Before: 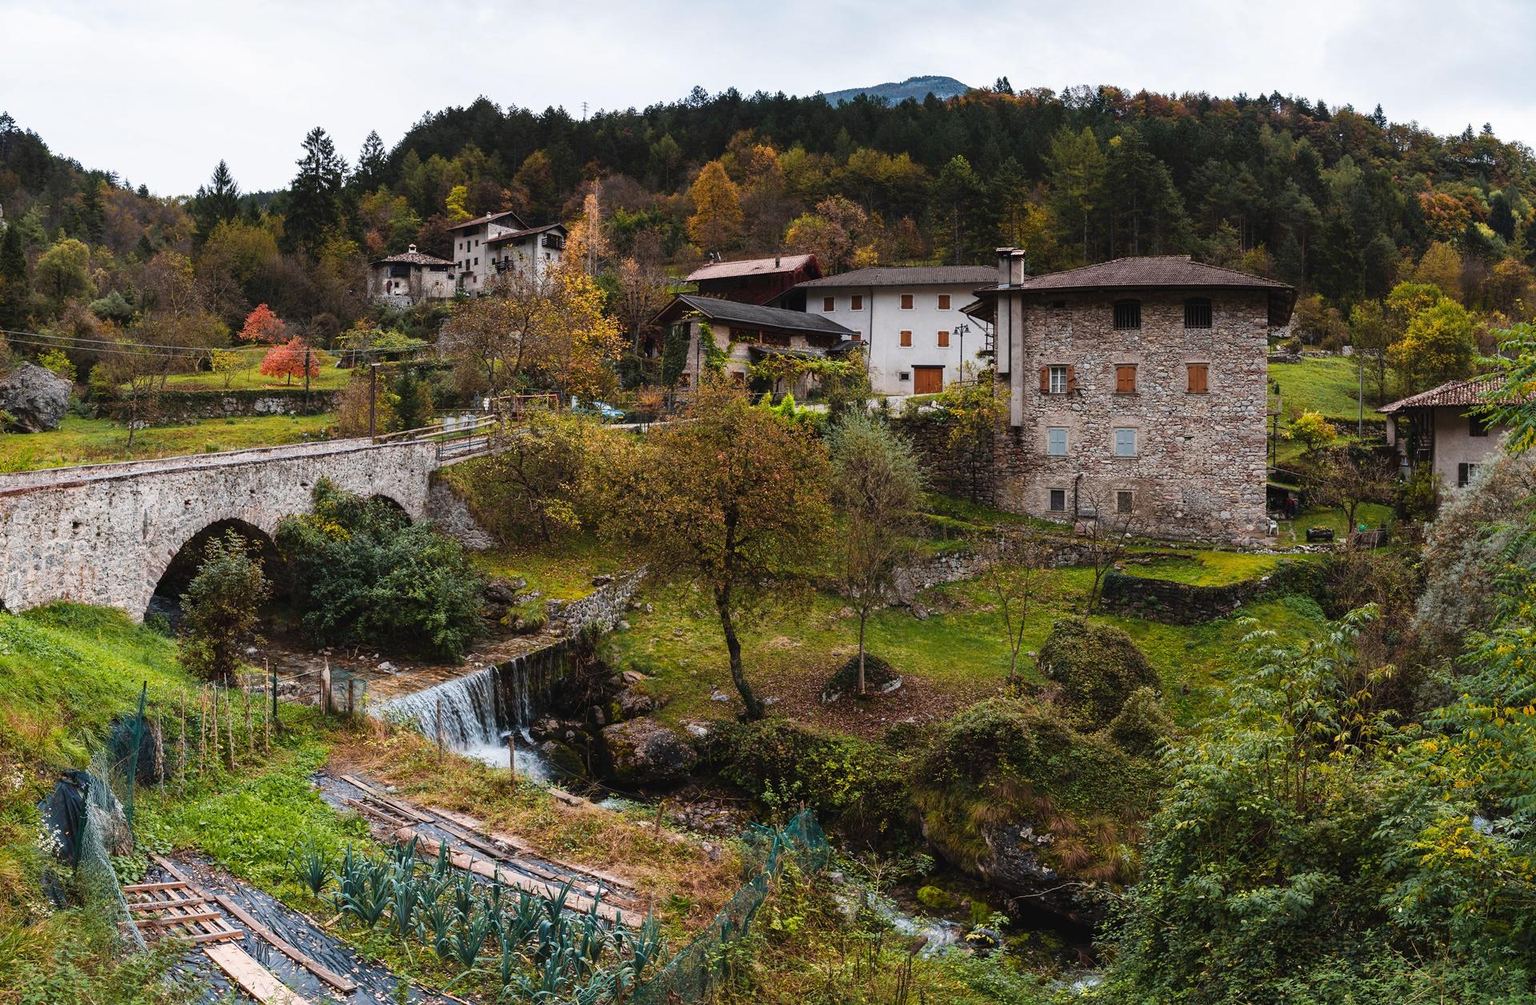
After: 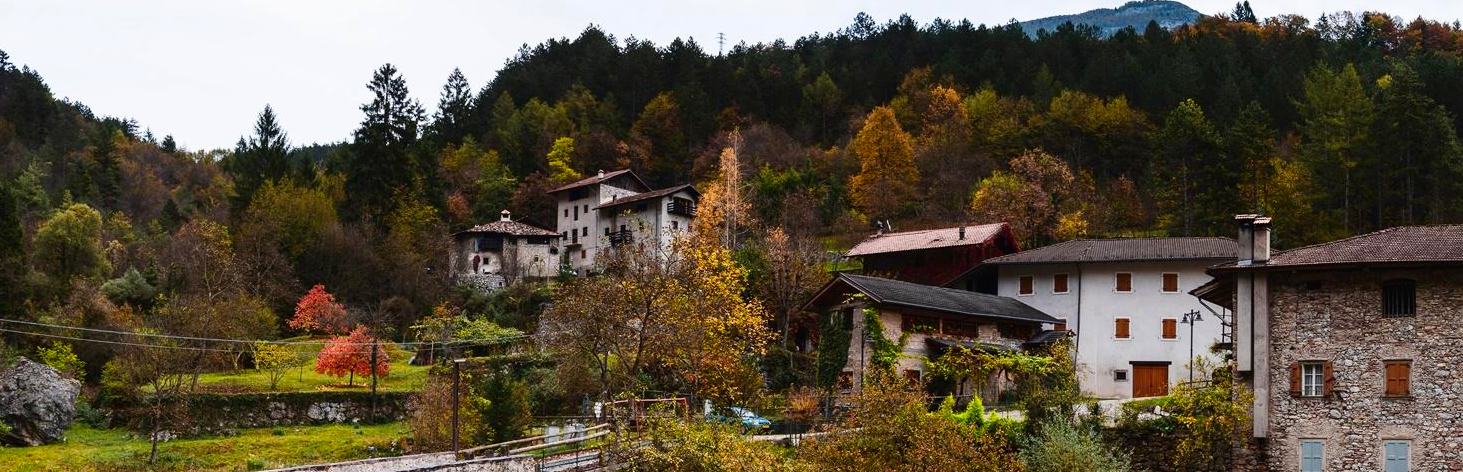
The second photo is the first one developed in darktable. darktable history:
crop: left 0.538%, top 7.639%, right 23.222%, bottom 54.781%
contrast brightness saturation: contrast 0.13, brightness -0.064, saturation 0.162
